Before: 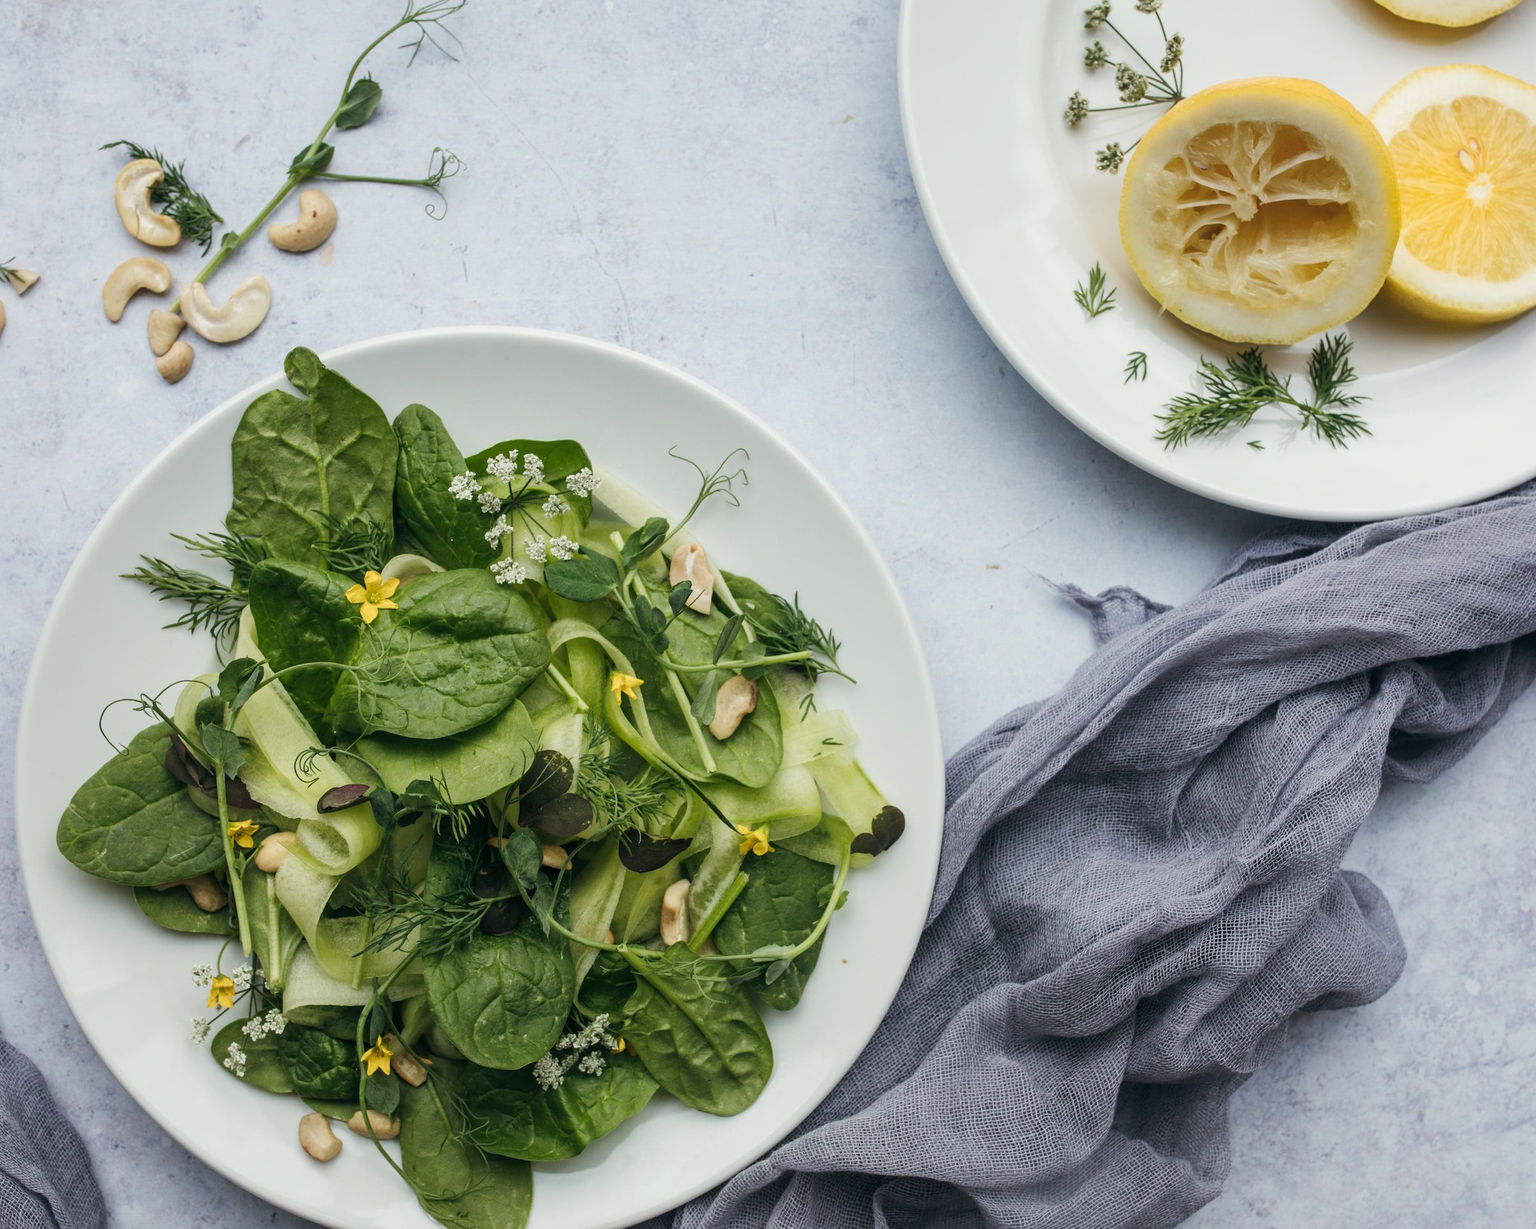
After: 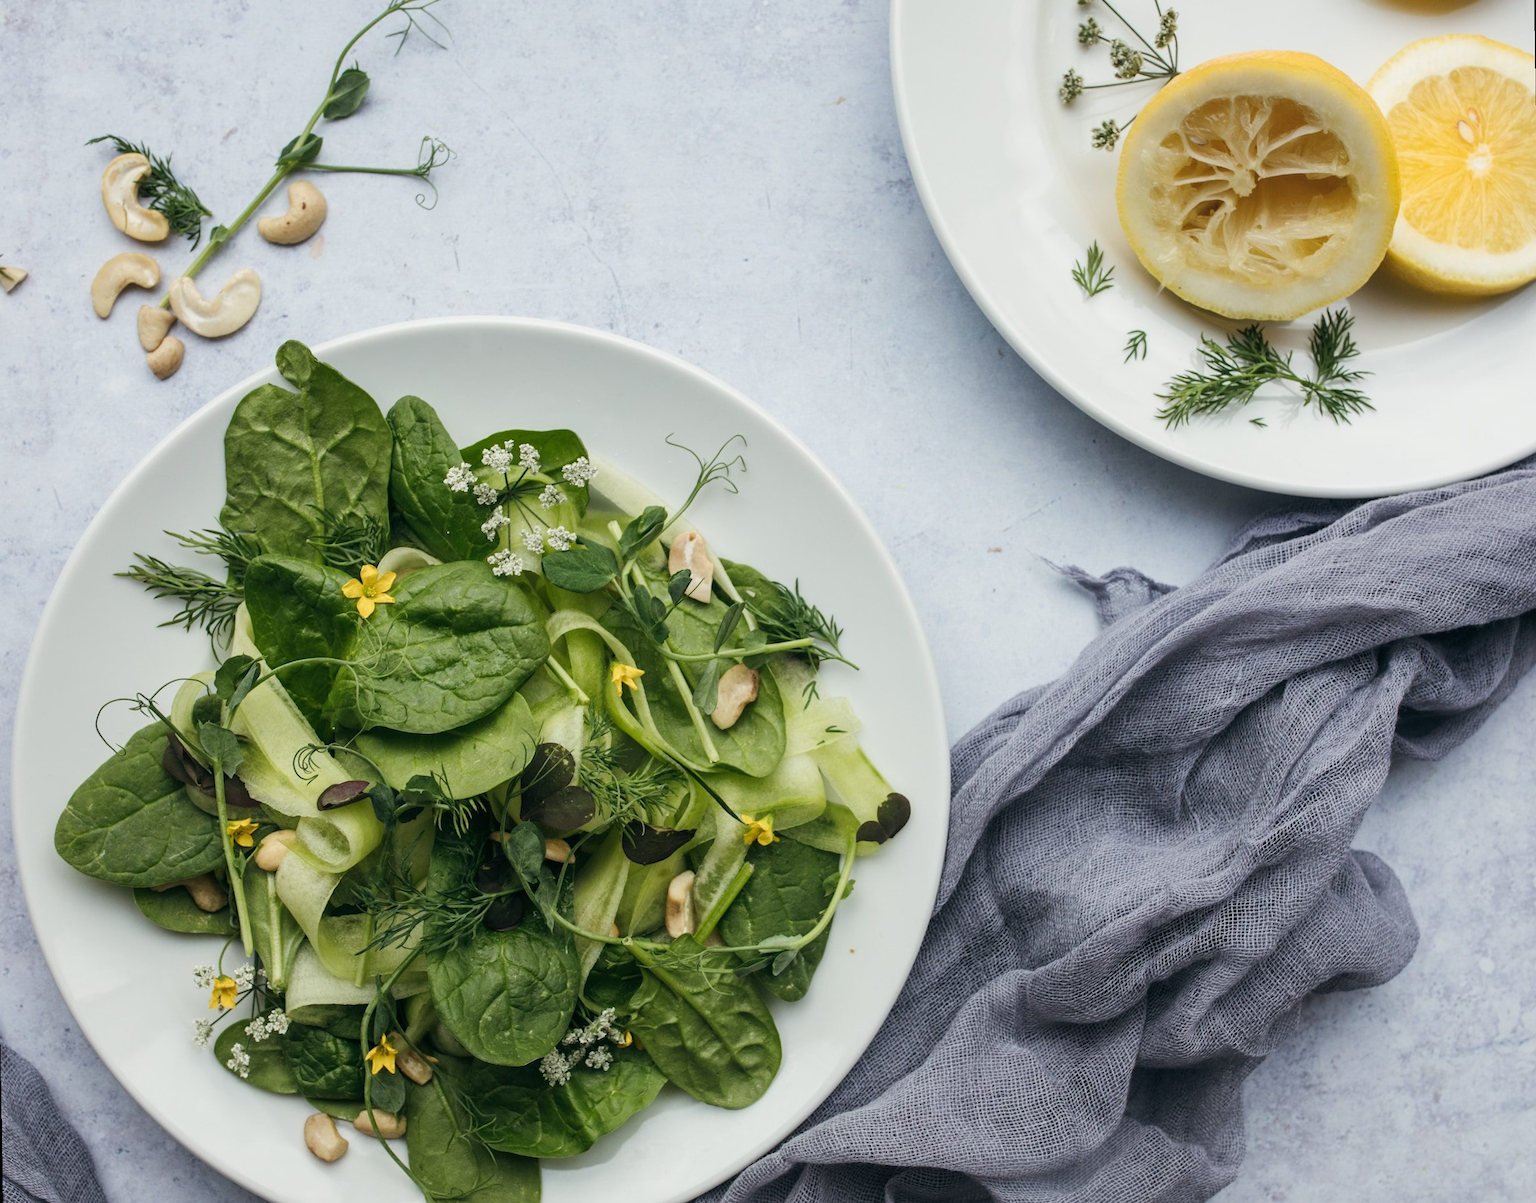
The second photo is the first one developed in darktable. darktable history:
contrast brightness saturation: contrast 0.05
rotate and perspective: rotation -1°, crop left 0.011, crop right 0.989, crop top 0.025, crop bottom 0.975
